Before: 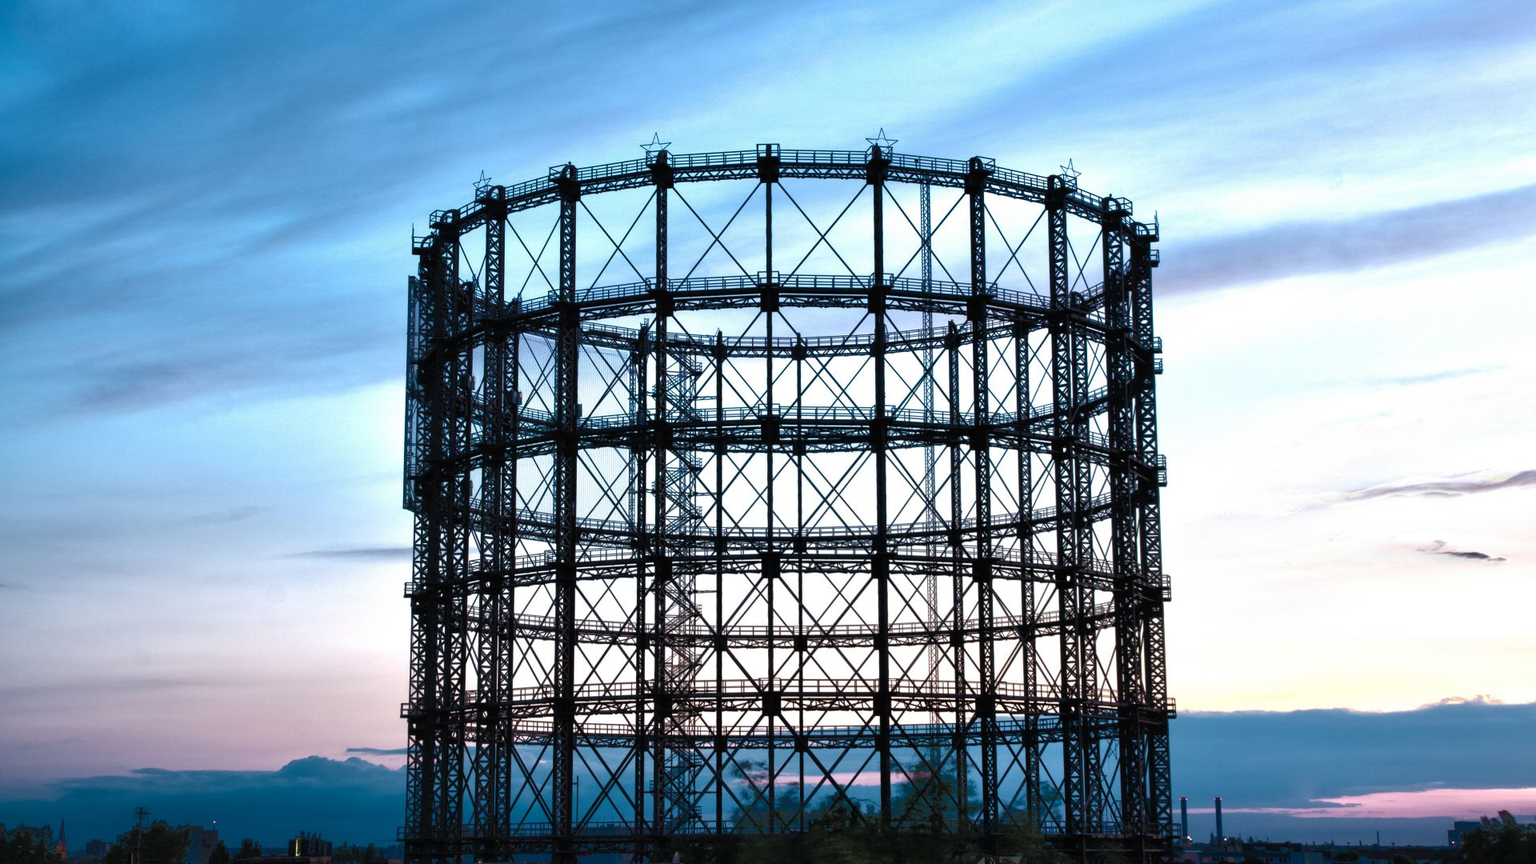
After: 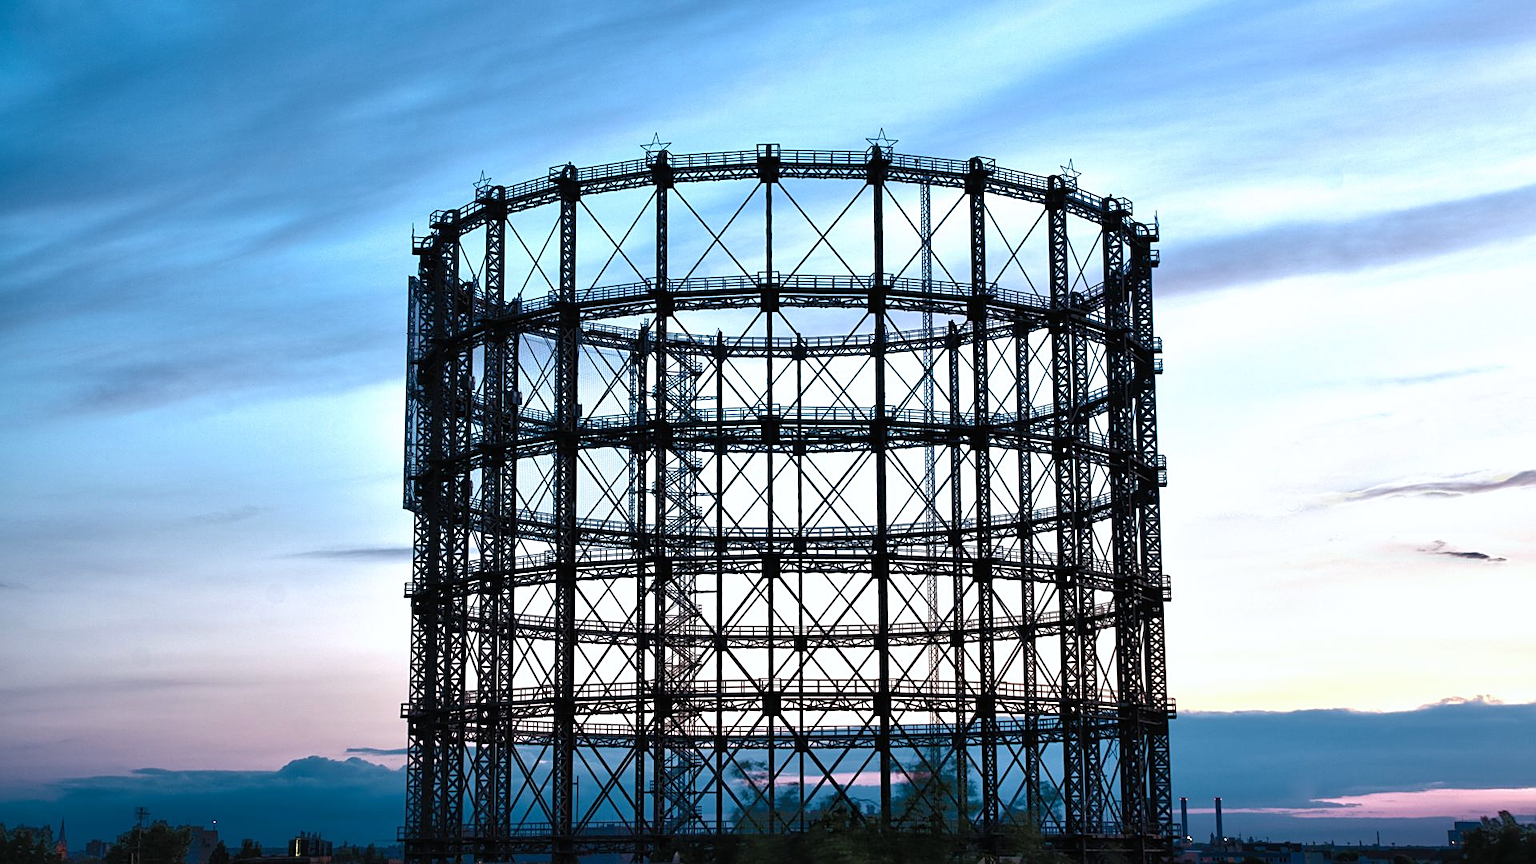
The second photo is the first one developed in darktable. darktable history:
exposure: compensate highlight preservation false
white balance: red 0.986, blue 1.01
sharpen: on, module defaults
